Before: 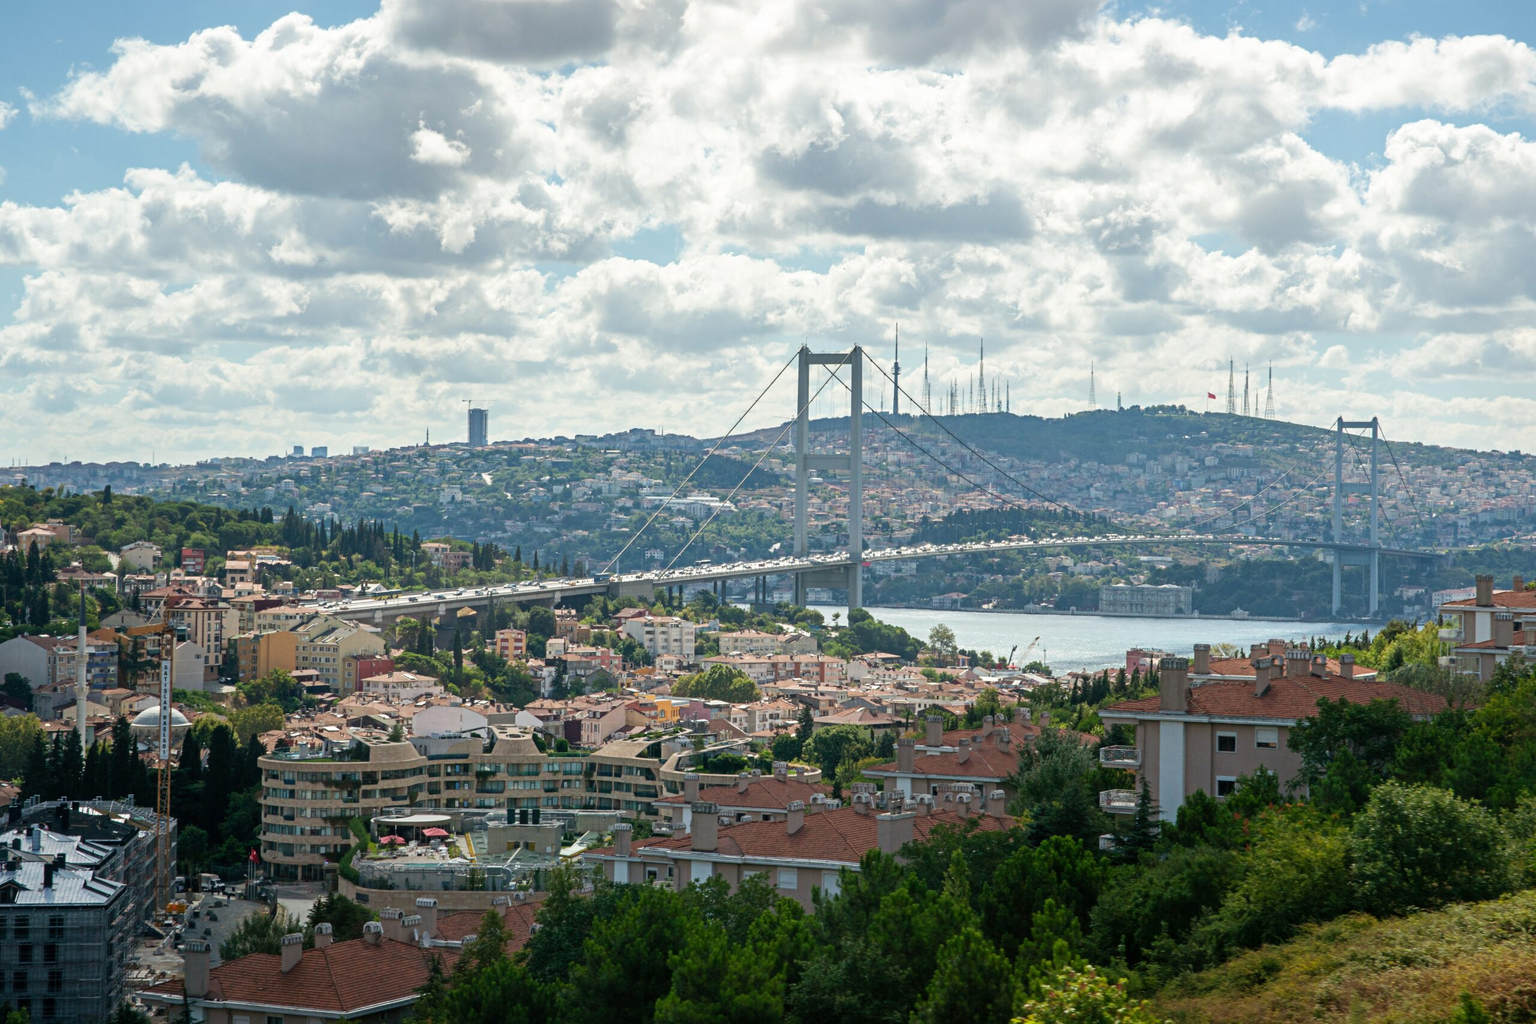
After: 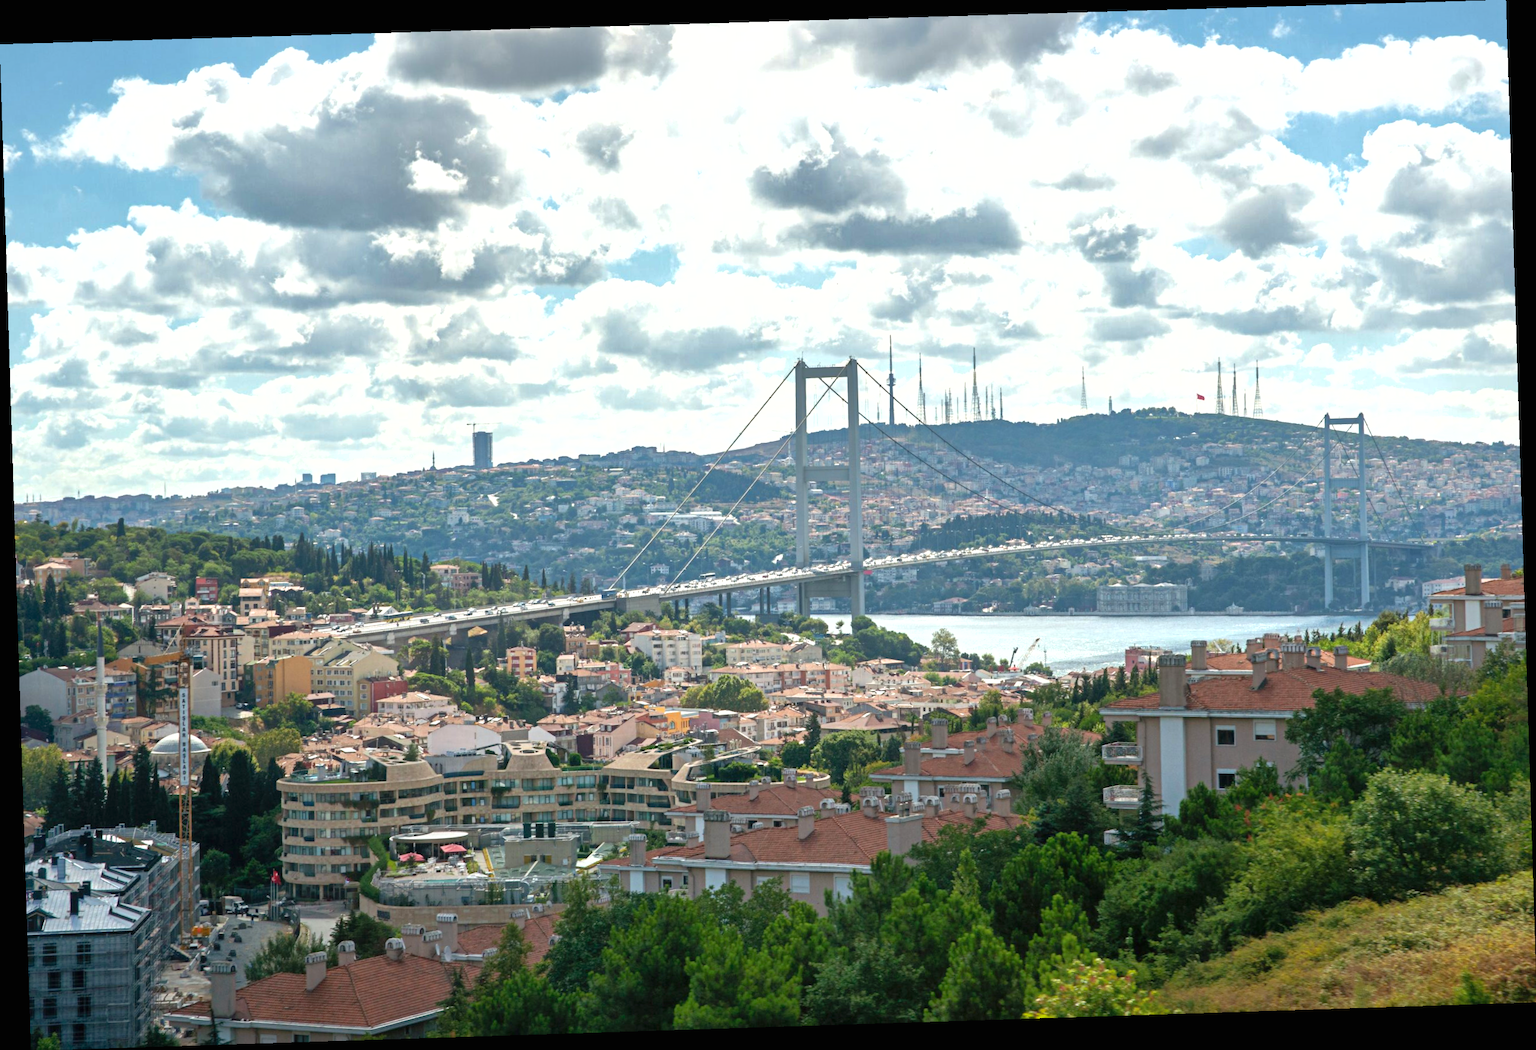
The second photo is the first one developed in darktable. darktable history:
contrast equalizer: y [[0.5 ×4, 0.483, 0.43], [0.5 ×6], [0.5 ×6], [0 ×6], [0 ×6]]
rotate and perspective: rotation -1.77°, lens shift (horizontal) 0.004, automatic cropping off
exposure: black level correction 0, exposure 0.5 EV, compensate exposure bias true, compensate highlight preservation false
shadows and highlights: on, module defaults
